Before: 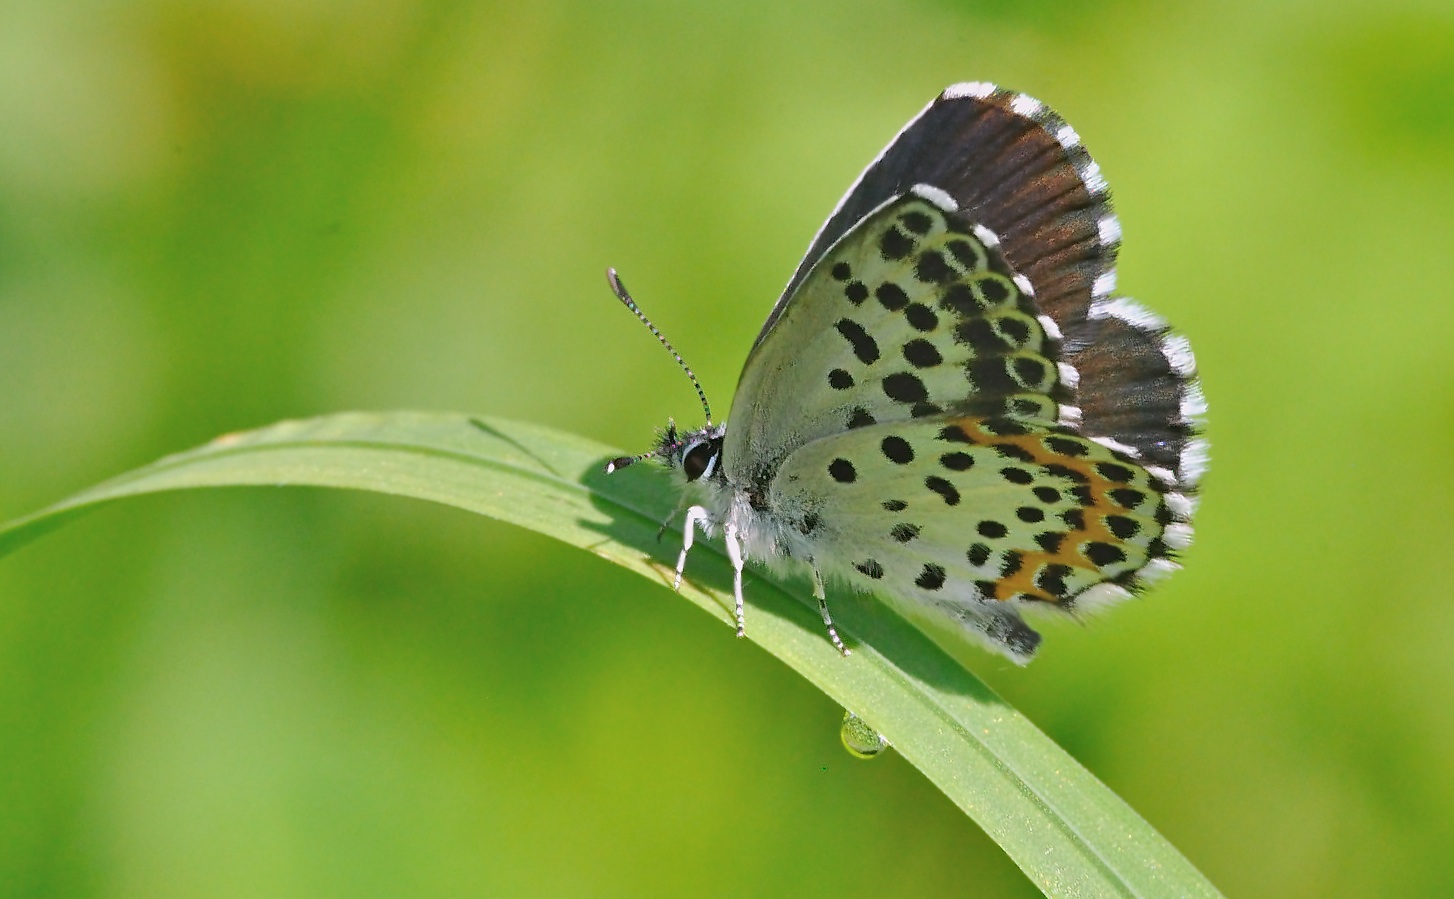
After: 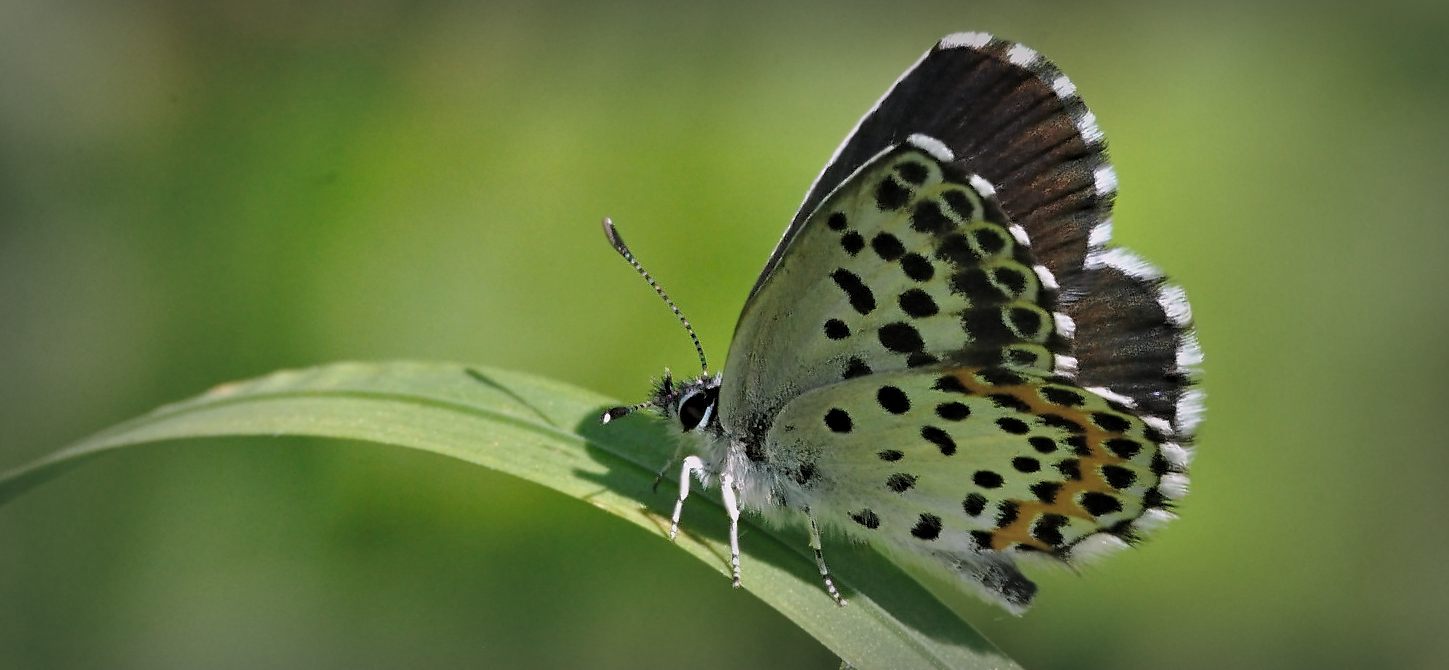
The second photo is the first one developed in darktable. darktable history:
crop: left 0.28%, top 5.562%, bottom 19.884%
levels: levels [0.116, 0.574, 1]
vignetting: fall-off start 52.47%, automatic ratio true, width/height ratio 1.317, shape 0.229
